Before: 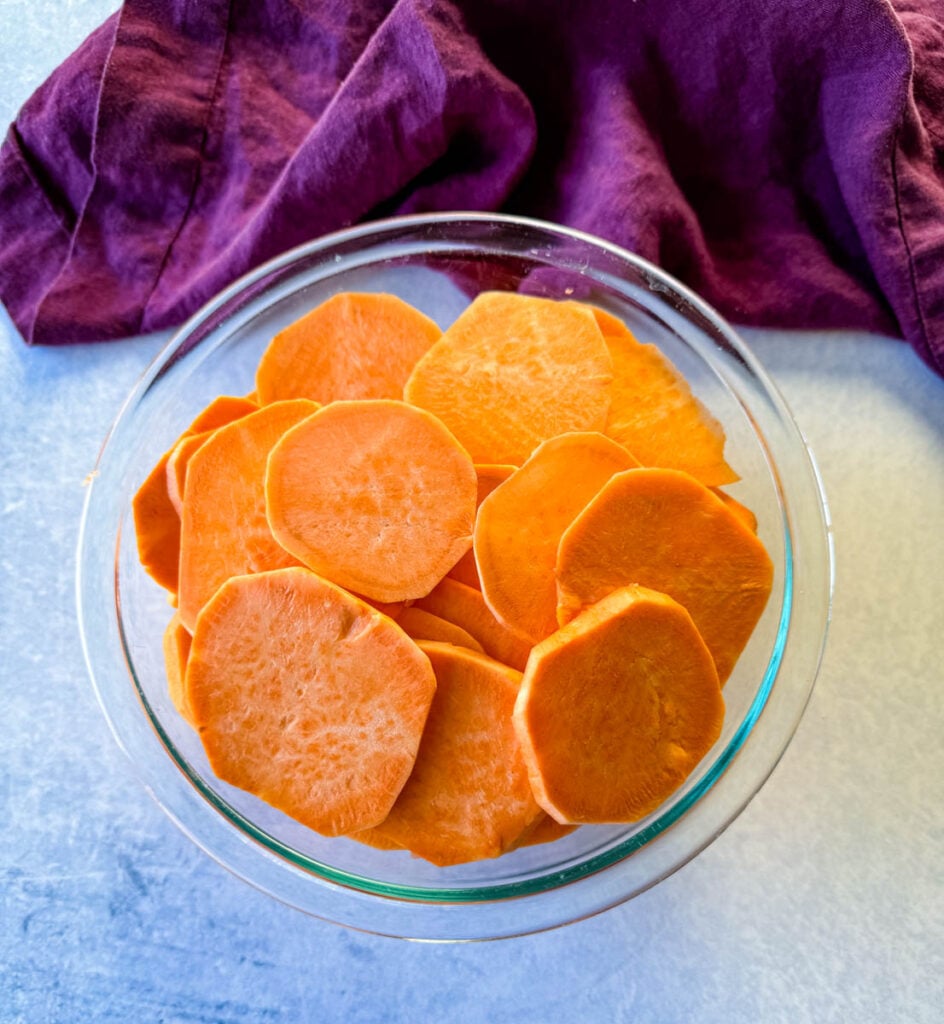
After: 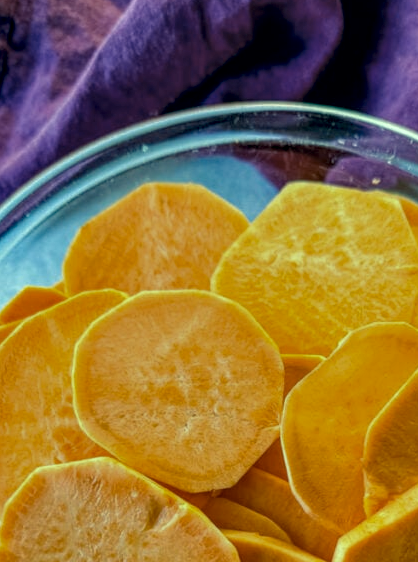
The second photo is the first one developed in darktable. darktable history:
local contrast: detail 150%
color correction: highlights a* -19.44, highlights b* 9.8, shadows a* -20.55, shadows b* -11.5
crop: left 20.449%, top 10.749%, right 35.25%, bottom 34.335%
tone equalizer: -8 EV 0.222 EV, -7 EV 0.389 EV, -6 EV 0.452 EV, -5 EV 0.212 EV, -3 EV -0.248 EV, -2 EV -0.392 EV, -1 EV -0.433 EV, +0 EV -0.262 EV, edges refinement/feathering 500, mask exposure compensation -1.25 EV, preserve details no
